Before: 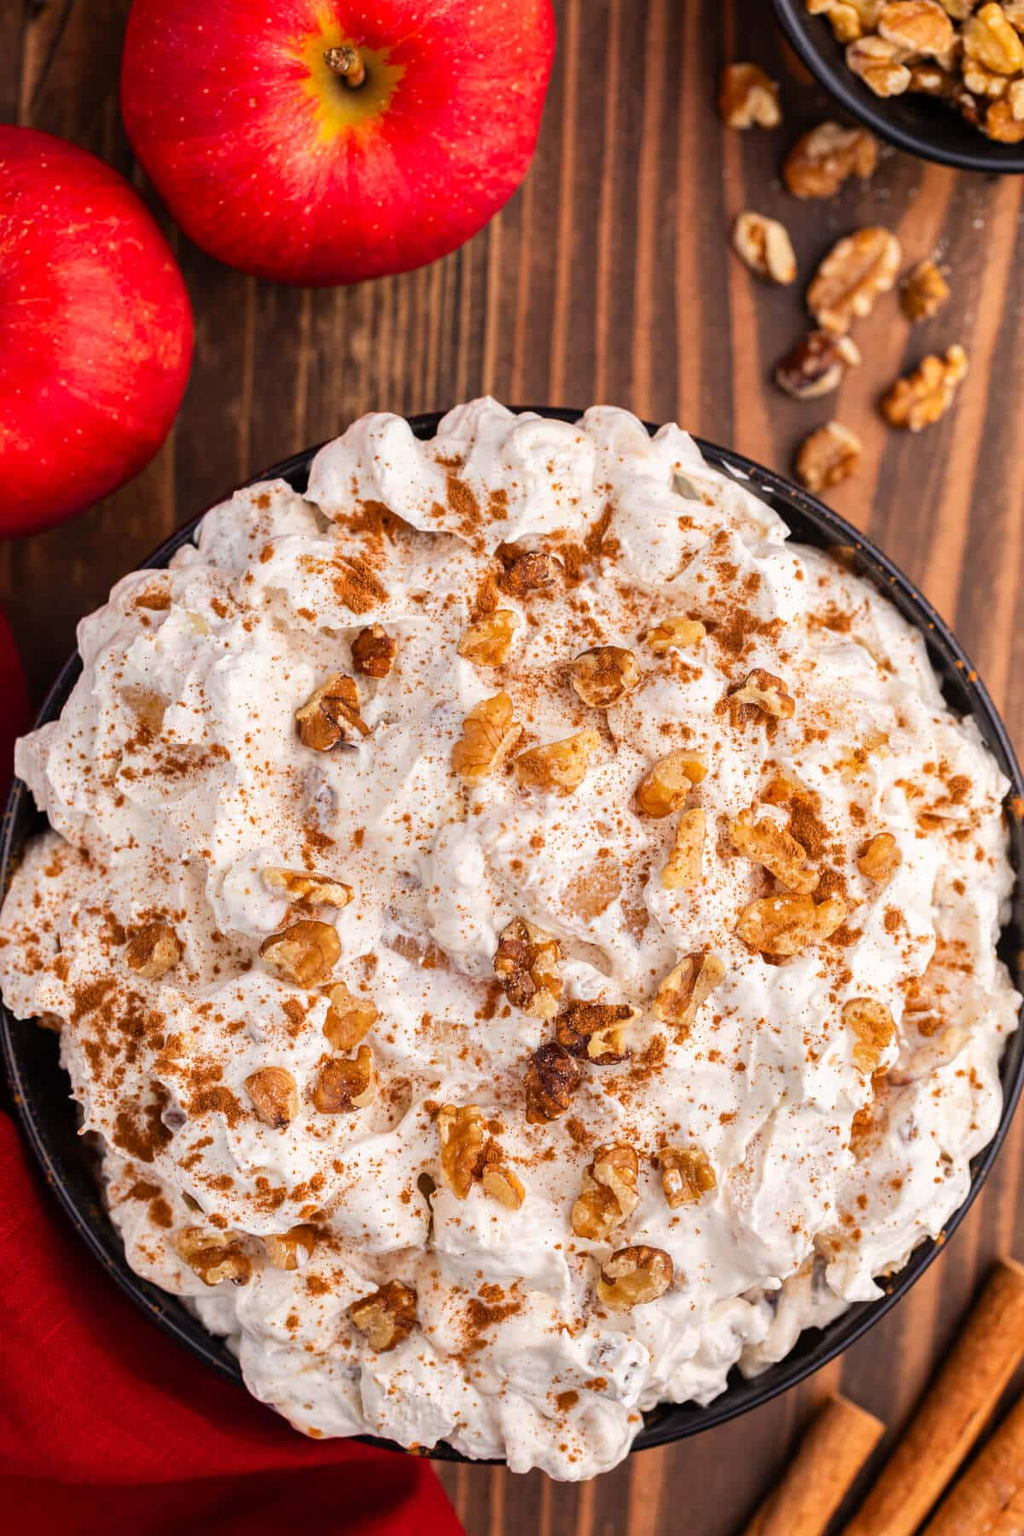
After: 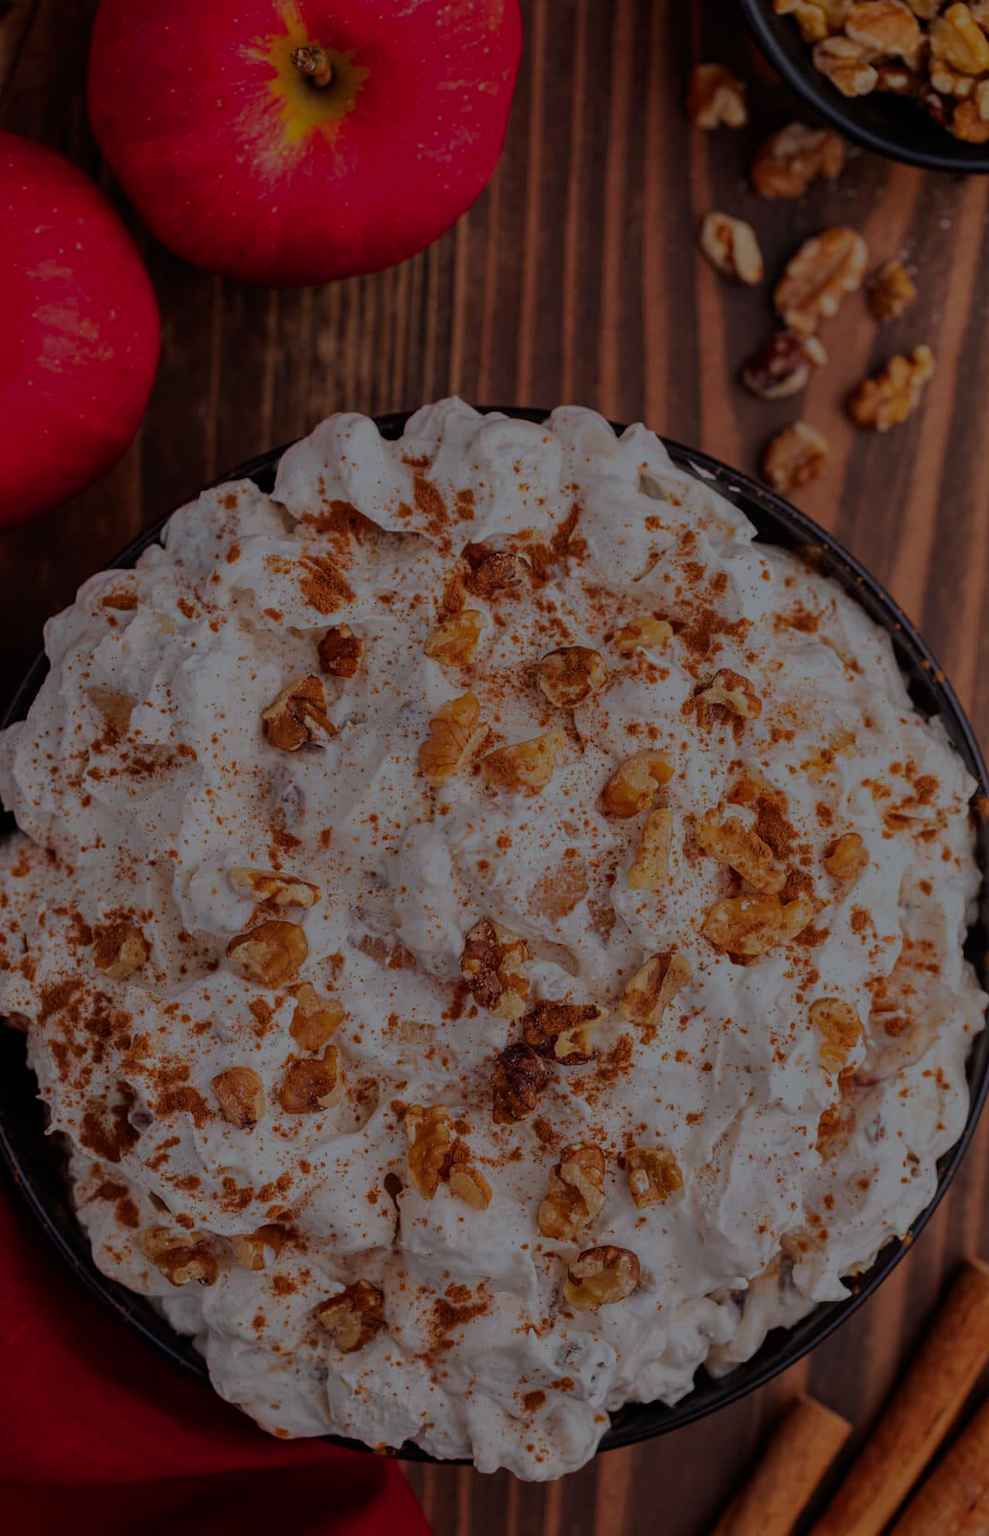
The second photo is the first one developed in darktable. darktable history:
crop and rotate: left 3.3%
exposure: exposure -2.046 EV, compensate highlight preservation false
color calibration: output R [0.972, 0.068, -0.094, 0], output G [-0.178, 1.216, -0.086, 0], output B [0.095, -0.136, 0.98, 0], illuminant as shot in camera, x 0.358, y 0.373, temperature 4628.91 K
